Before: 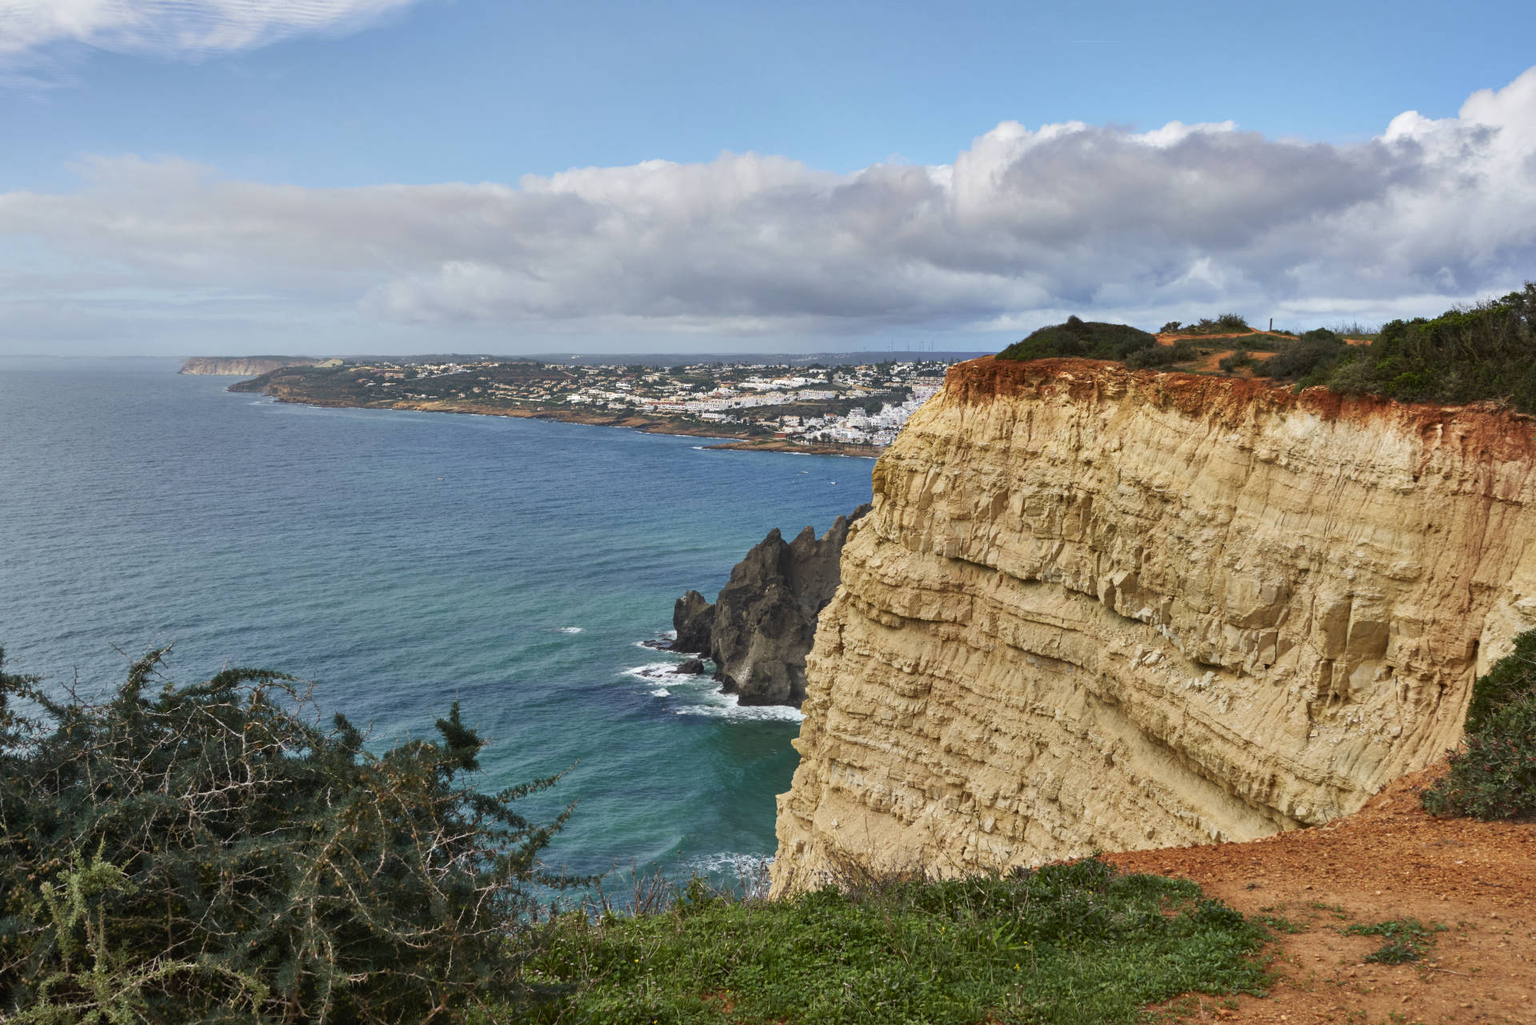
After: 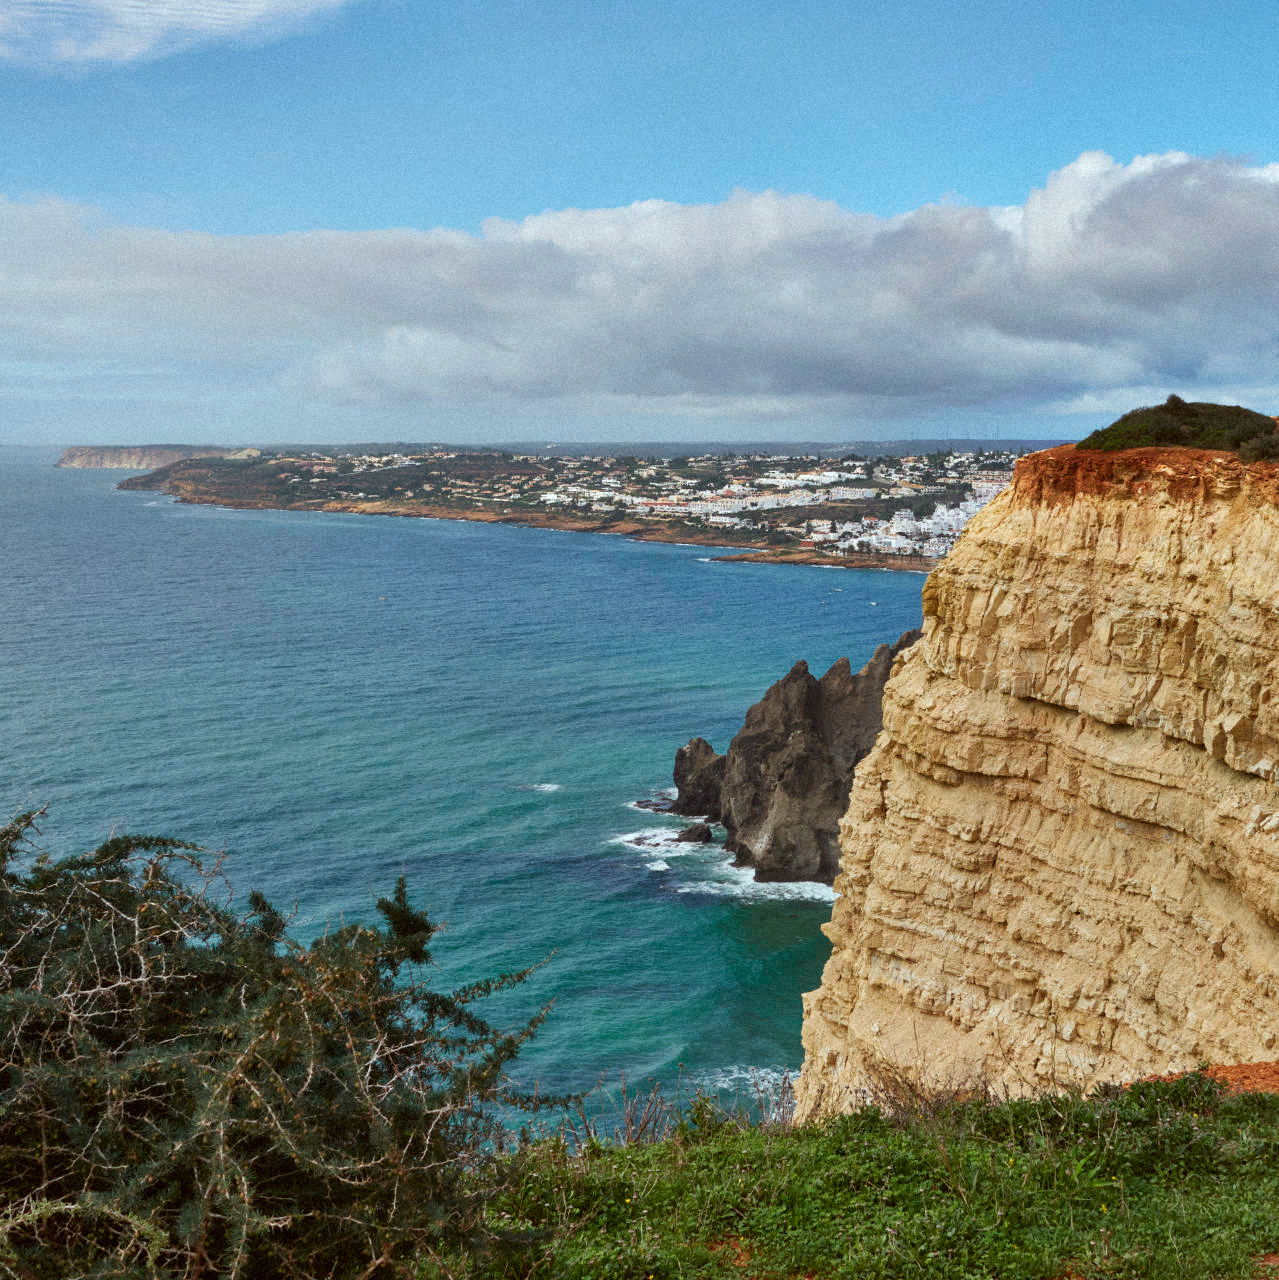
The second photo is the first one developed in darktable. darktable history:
crop and rotate: left 8.786%, right 24.548%
grain: mid-tones bias 0%
tone equalizer: on, module defaults
color correction: highlights a* -4.98, highlights b* -3.76, shadows a* 3.83, shadows b* 4.08
